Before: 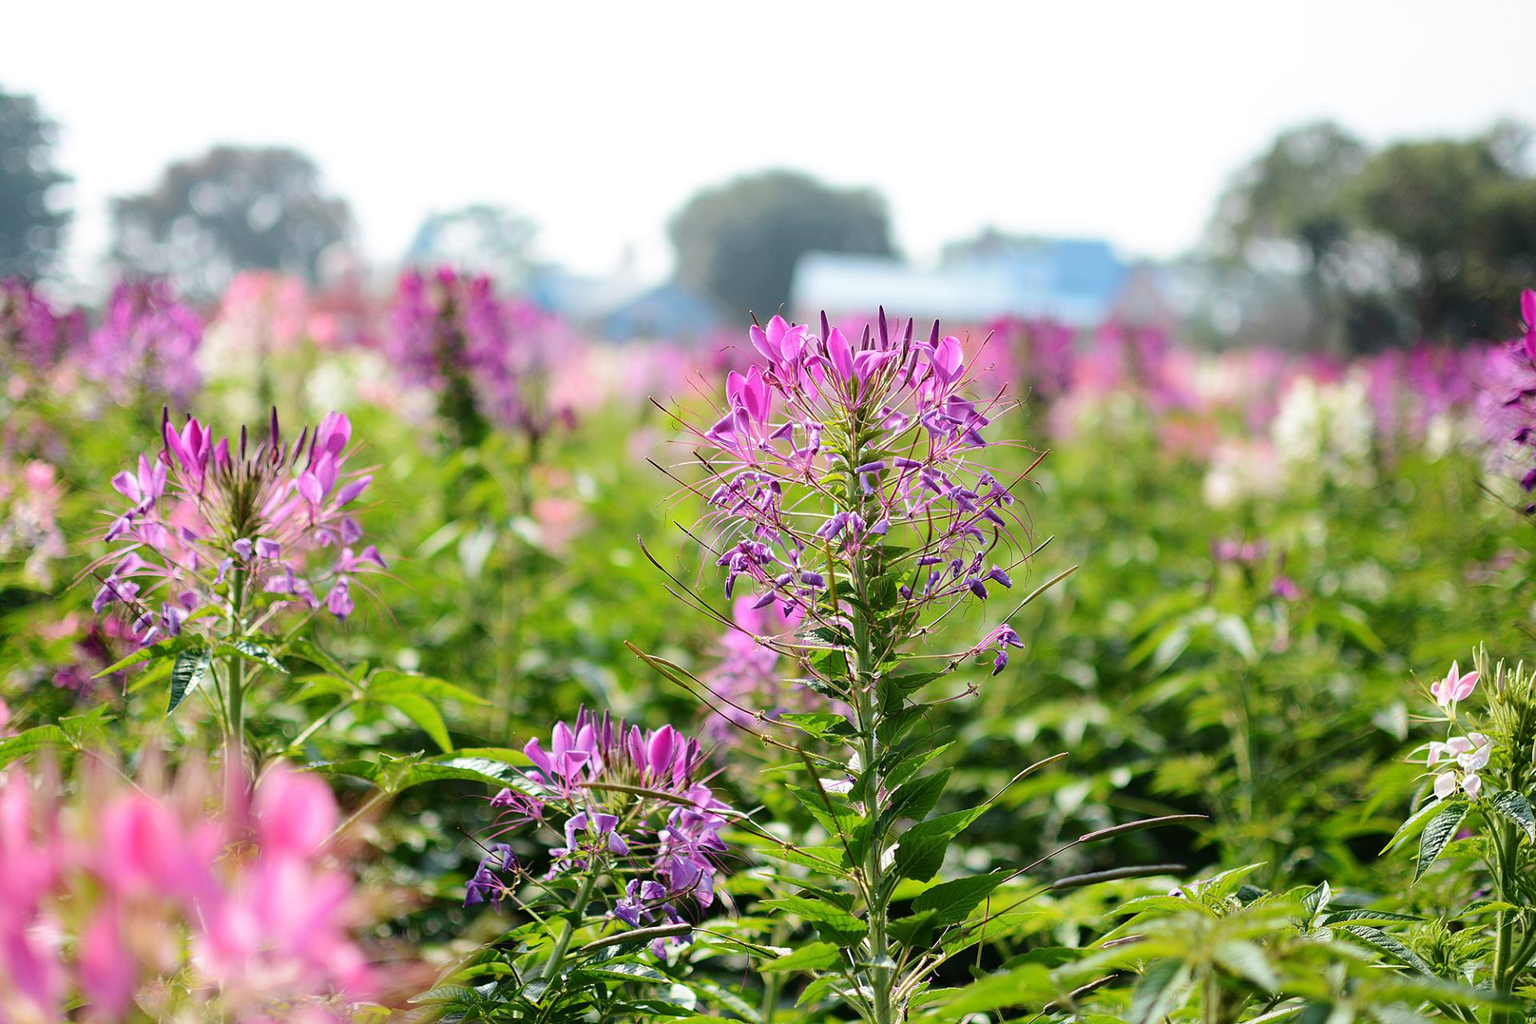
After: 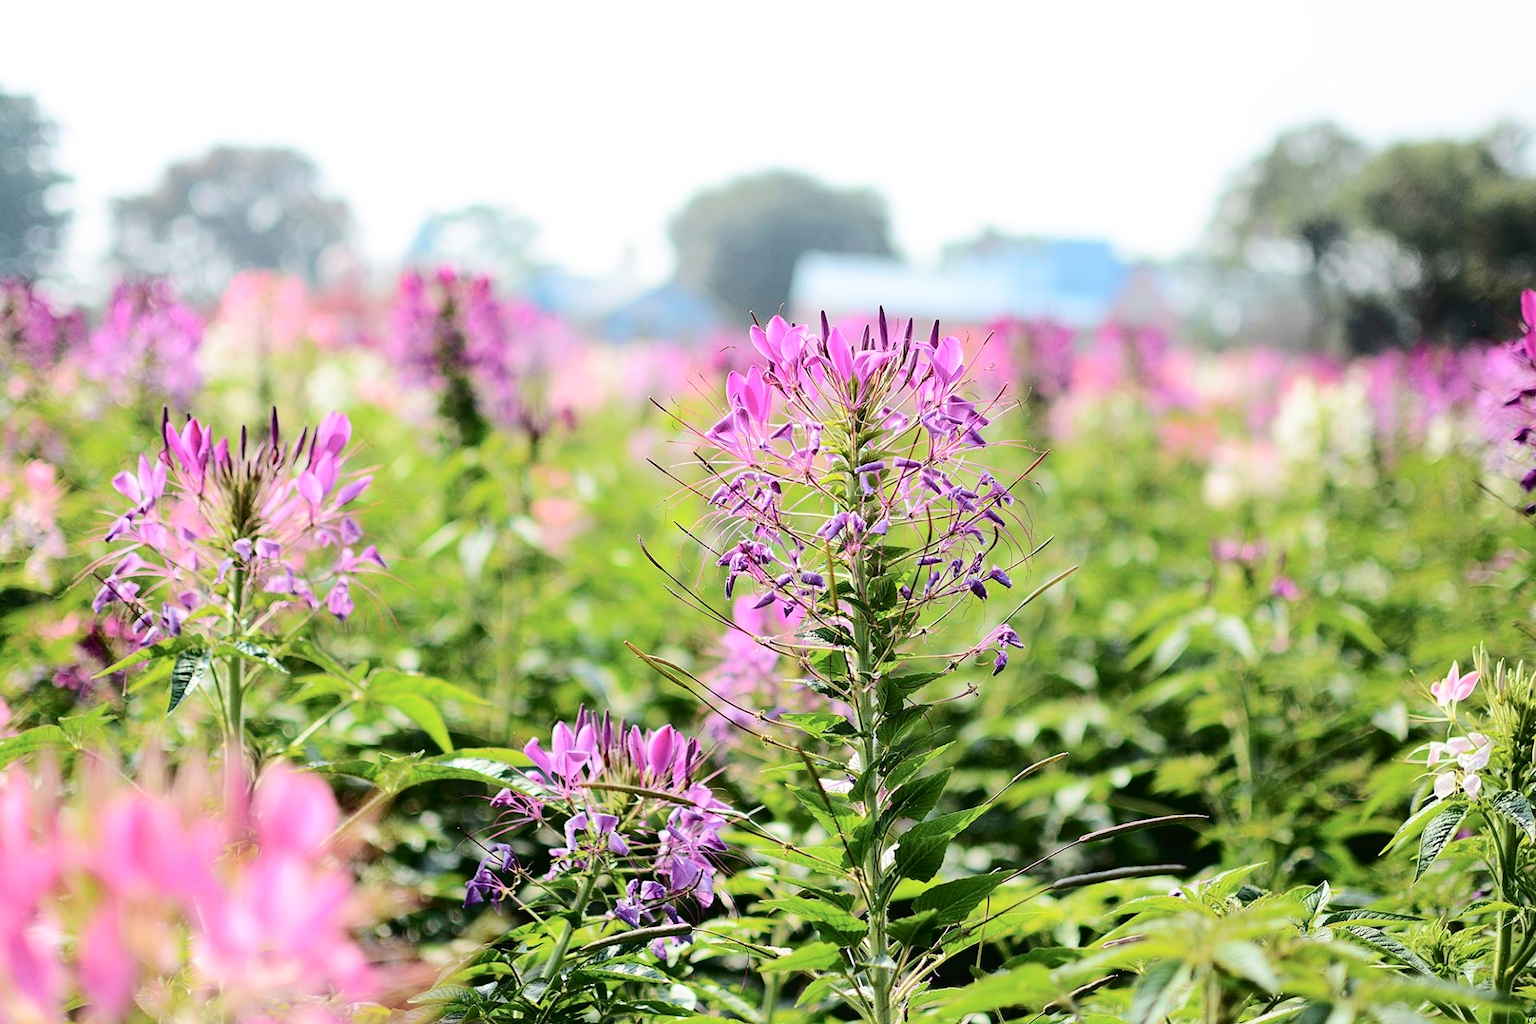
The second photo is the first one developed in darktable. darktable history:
tone curve: curves: ch0 [(0, 0) (0.003, 0.014) (0.011, 0.017) (0.025, 0.023) (0.044, 0.035) (0.069, 0.04) (0.1, 0.062) (0.136, 0.099) (0.177, 0.152) (0.224, 0.214) (0.277, 0.291) (0.335, 0.383) (0.399, 0.487) (0.468, 0.581) (0.543, 0.662) (0.623, 0.738) (0.709, 0.802) (0.801, 0.871) (0.898, 0.936) (1, 1)], color space Lab, independent channels, preserve colors none
